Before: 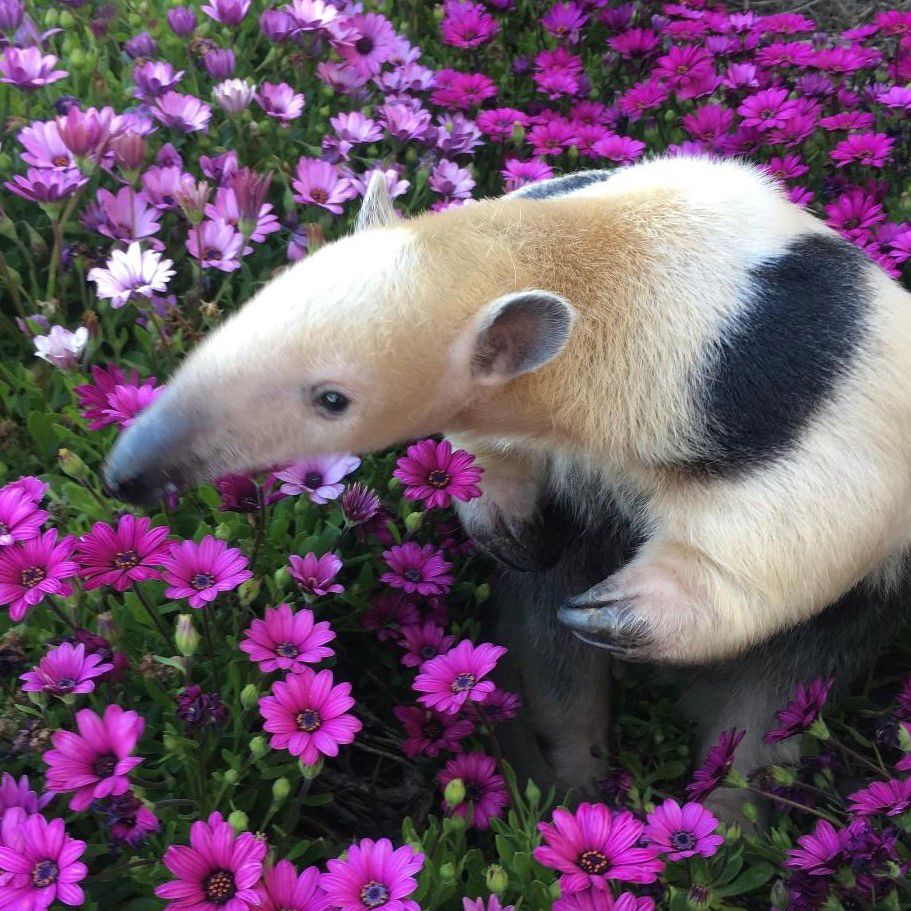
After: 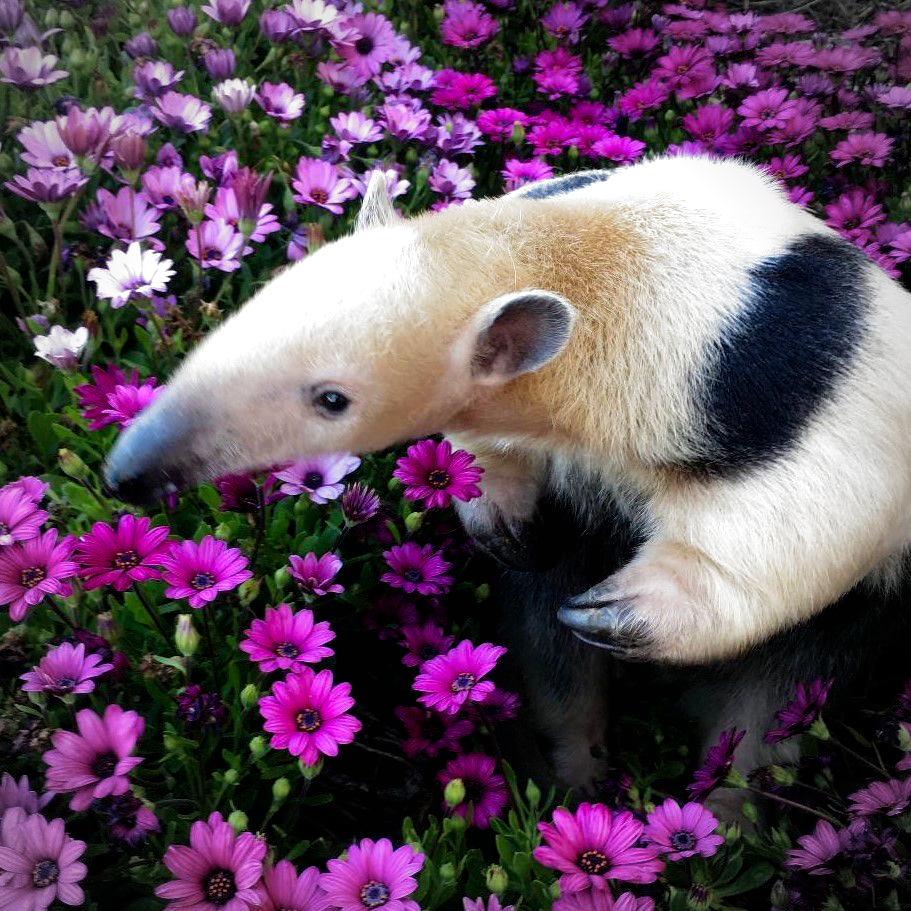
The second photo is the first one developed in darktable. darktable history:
vignetting: on, module defaults
filmic rgb: black relative exposure -8.2 EV, white relative exposure 2.2 EV, threshold 3 EV, hardness 7.11, latitude 75%, contrast 1.325, highlights saturation mix -2%, shadows ↔ highlights balance 30%, preserve chrominance no, color science v5 (2021), contrast in shadows safe, contrast in highlights safe, enable highlight reconstruction true
